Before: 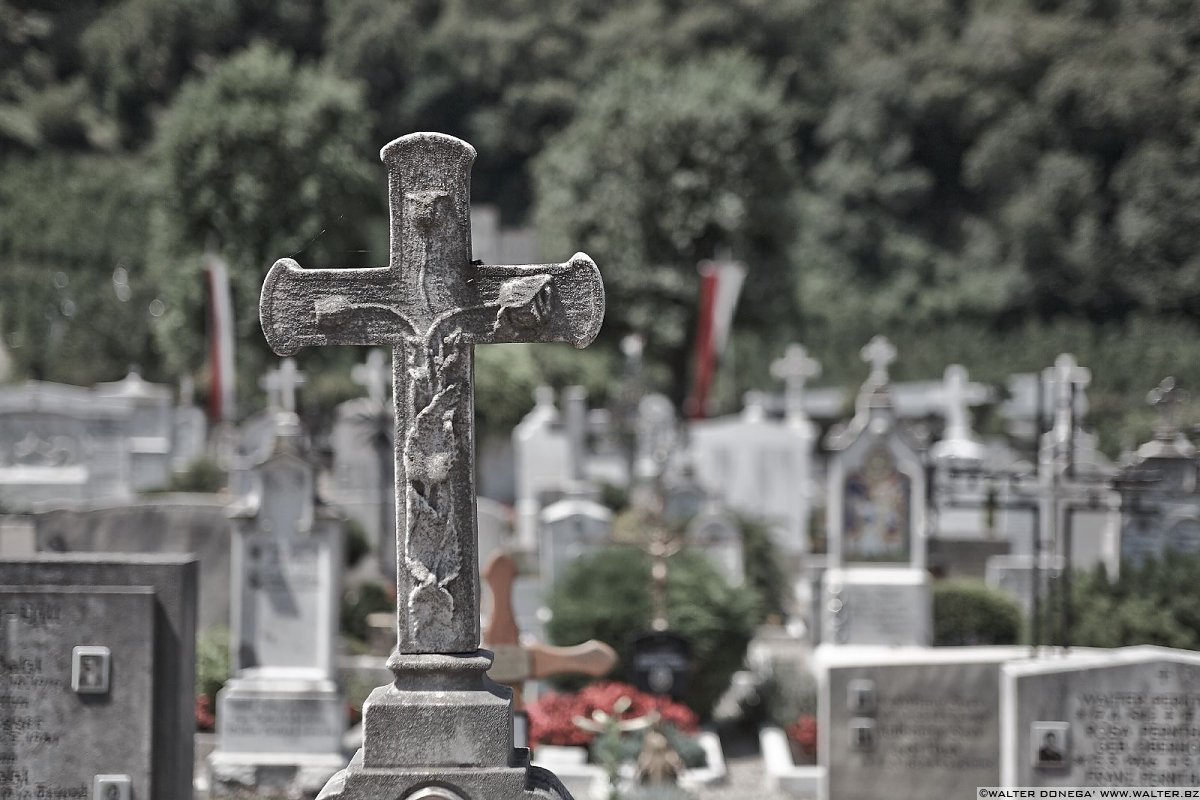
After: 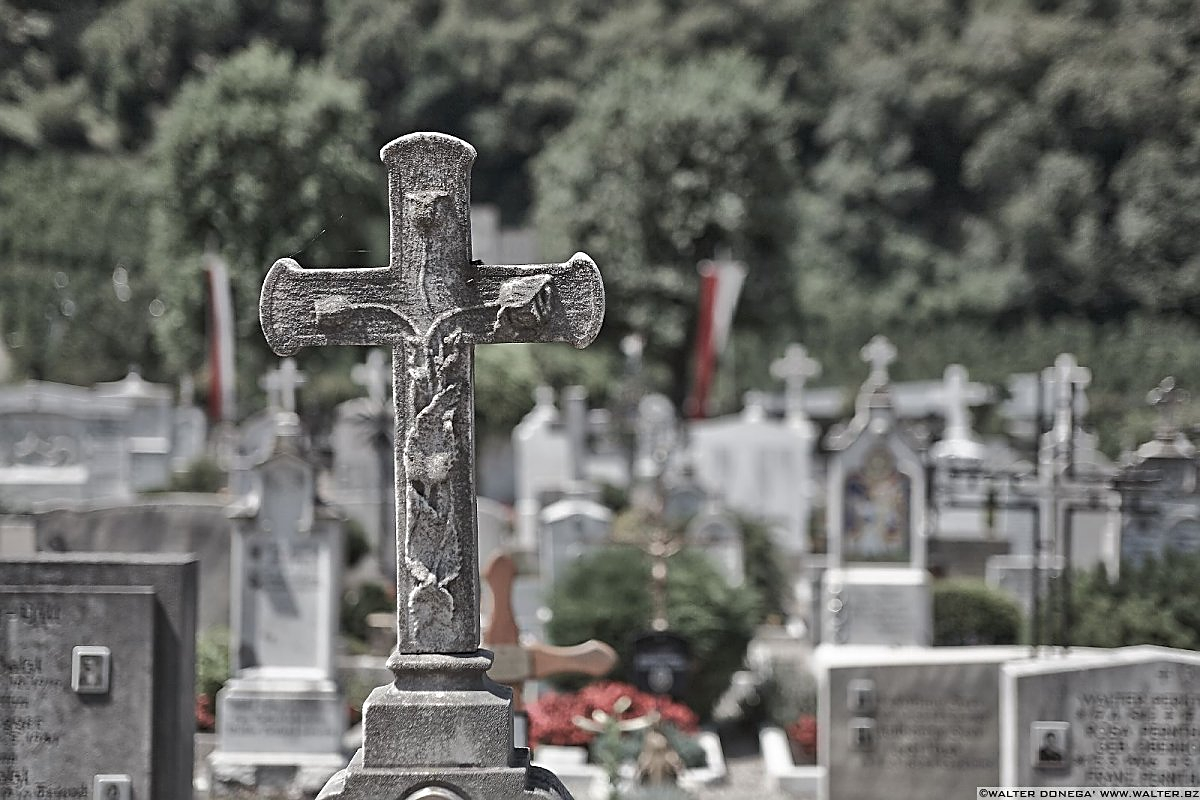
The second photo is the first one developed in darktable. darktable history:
shadows and highlights: shadows 52.42, soften with gaussian
sharpen: on, module defaults
